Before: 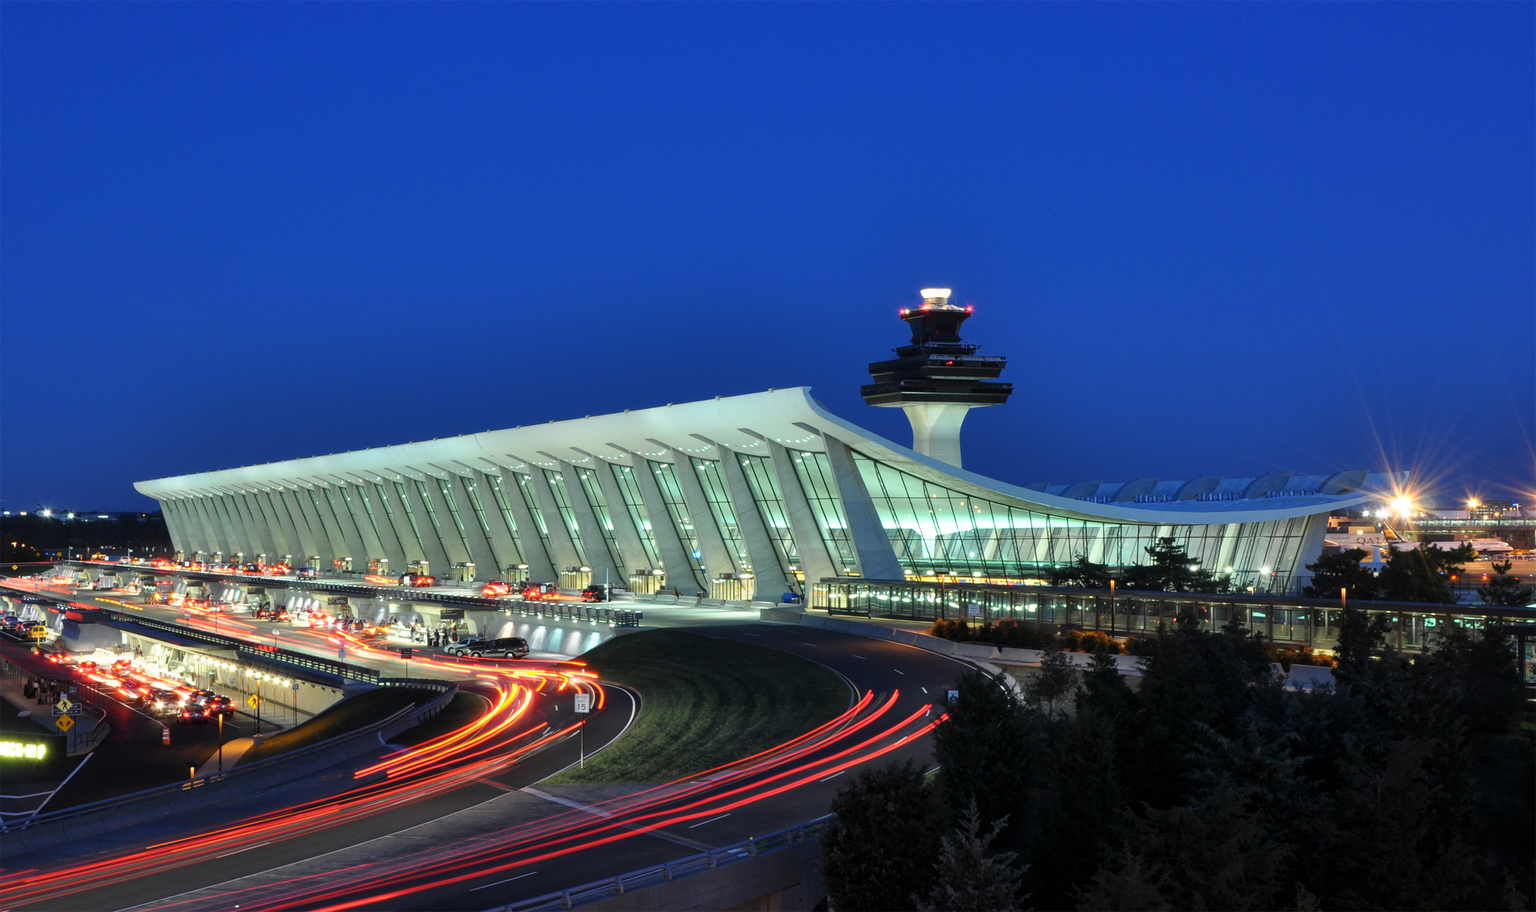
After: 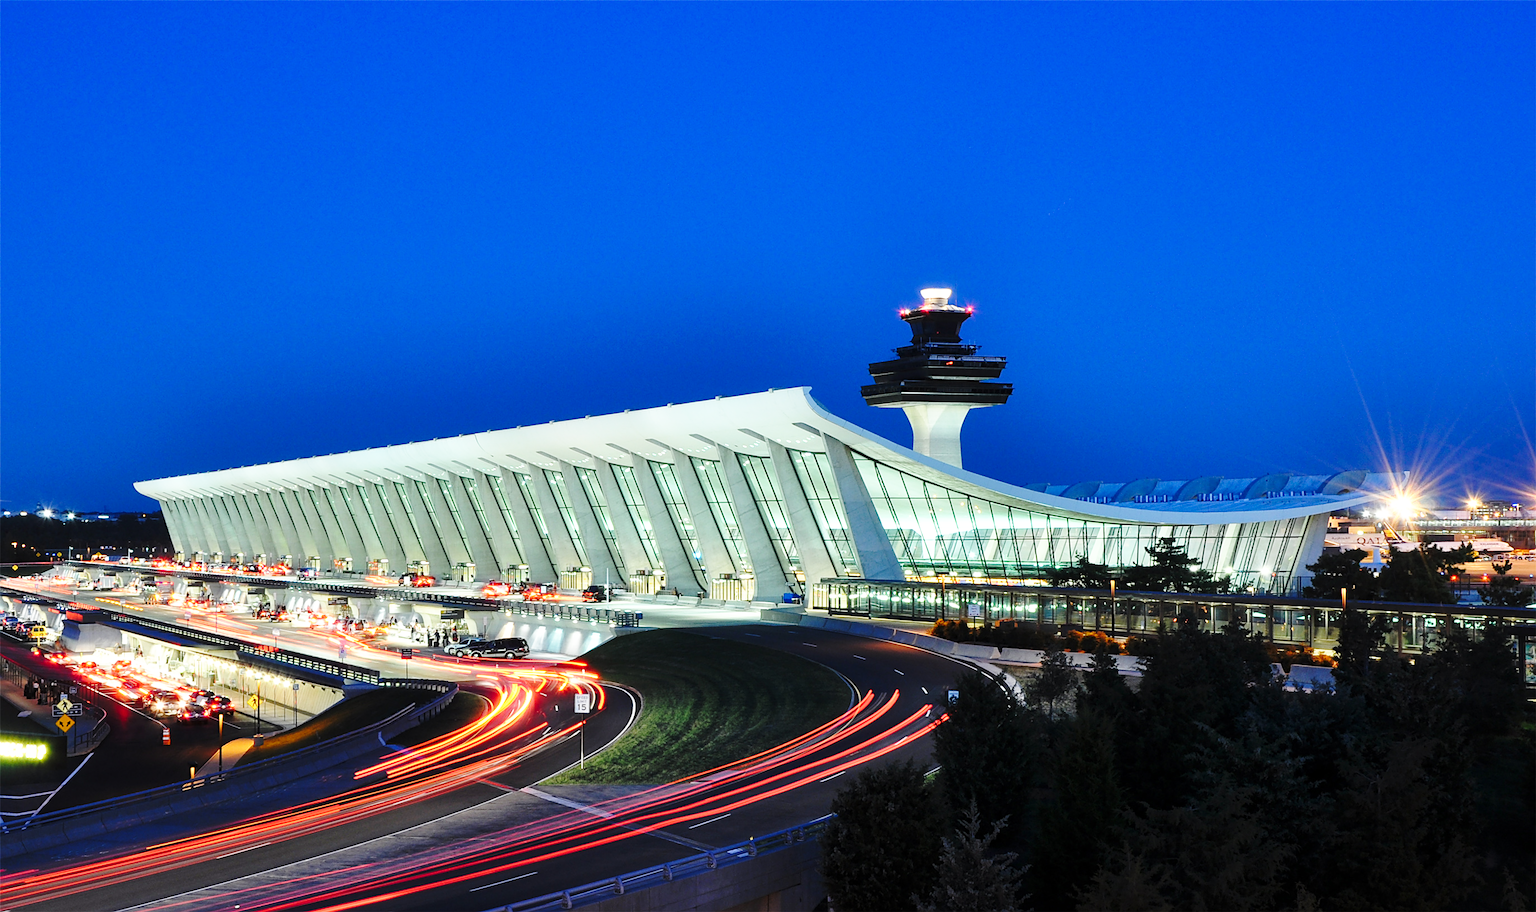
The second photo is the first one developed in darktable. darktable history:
base curve: curves: ch0 [(0, 0) (0.032, 0.037) (0.105, 0.228) (0.435, 0.76) (0.856, 0.983) (1, 1)], preserve colors none
sharpen: on, module defaults
